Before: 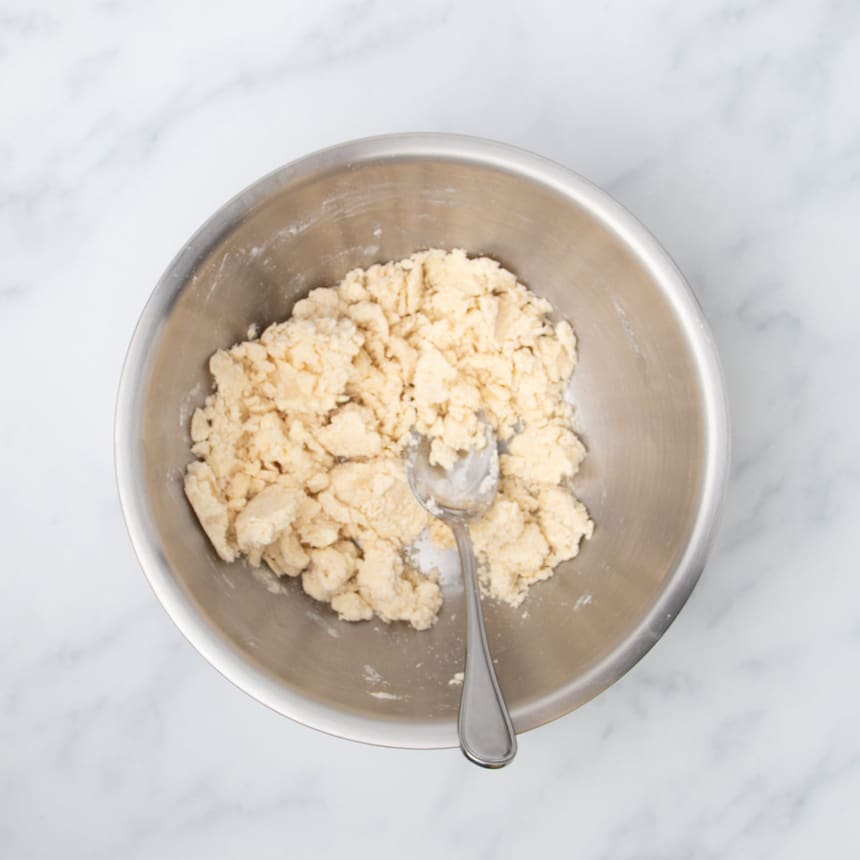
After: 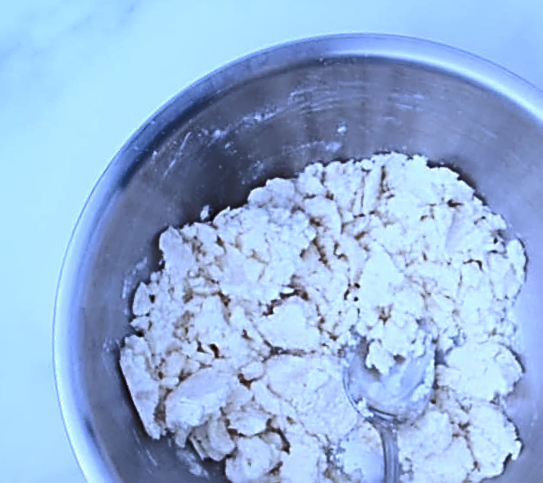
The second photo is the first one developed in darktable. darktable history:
contrast brightness saturation: contrast 0.102, saturation -0.362
sharpen: radius 2.809, amount 0.731
crop and rotate: angle -6.88°, left 2.253%, top 7.067%, right 27.43%, bottom 30.34%
shadows and highlights: radius 264.42, soften with gaussian
color calibration: illuminant custom, x 0.46, y 0.429, temperature 2609.58 K
